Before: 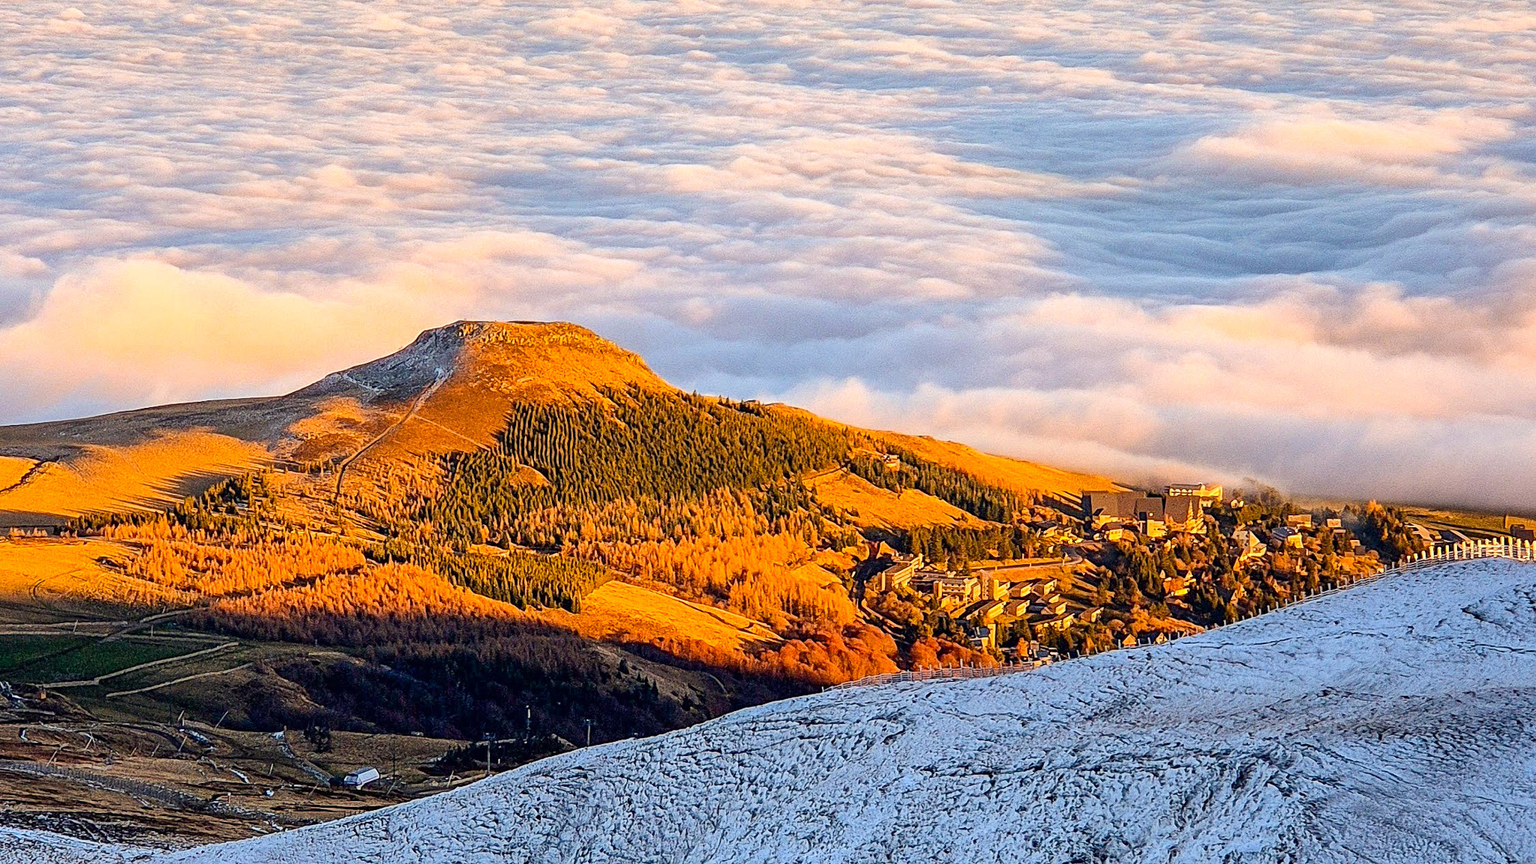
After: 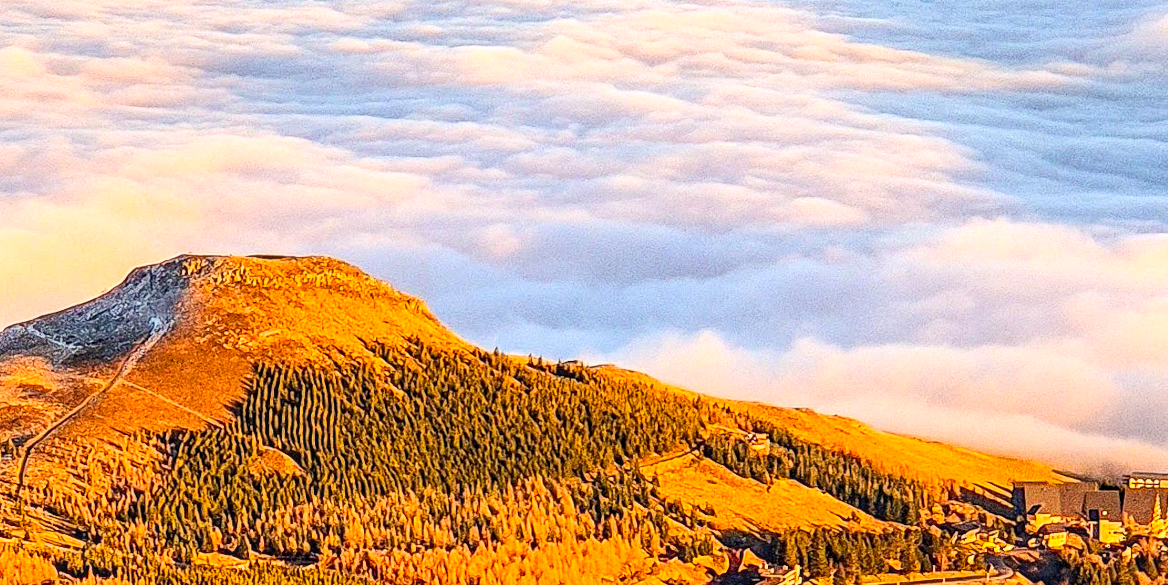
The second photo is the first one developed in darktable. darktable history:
contrast brightness saturation: contrast 0.198, brightness 0.149, saturation 0.15
crop: left 21.015%, top 15.029%, right 21.587%, bottom 34.043%
local contrast: on, module defaults
